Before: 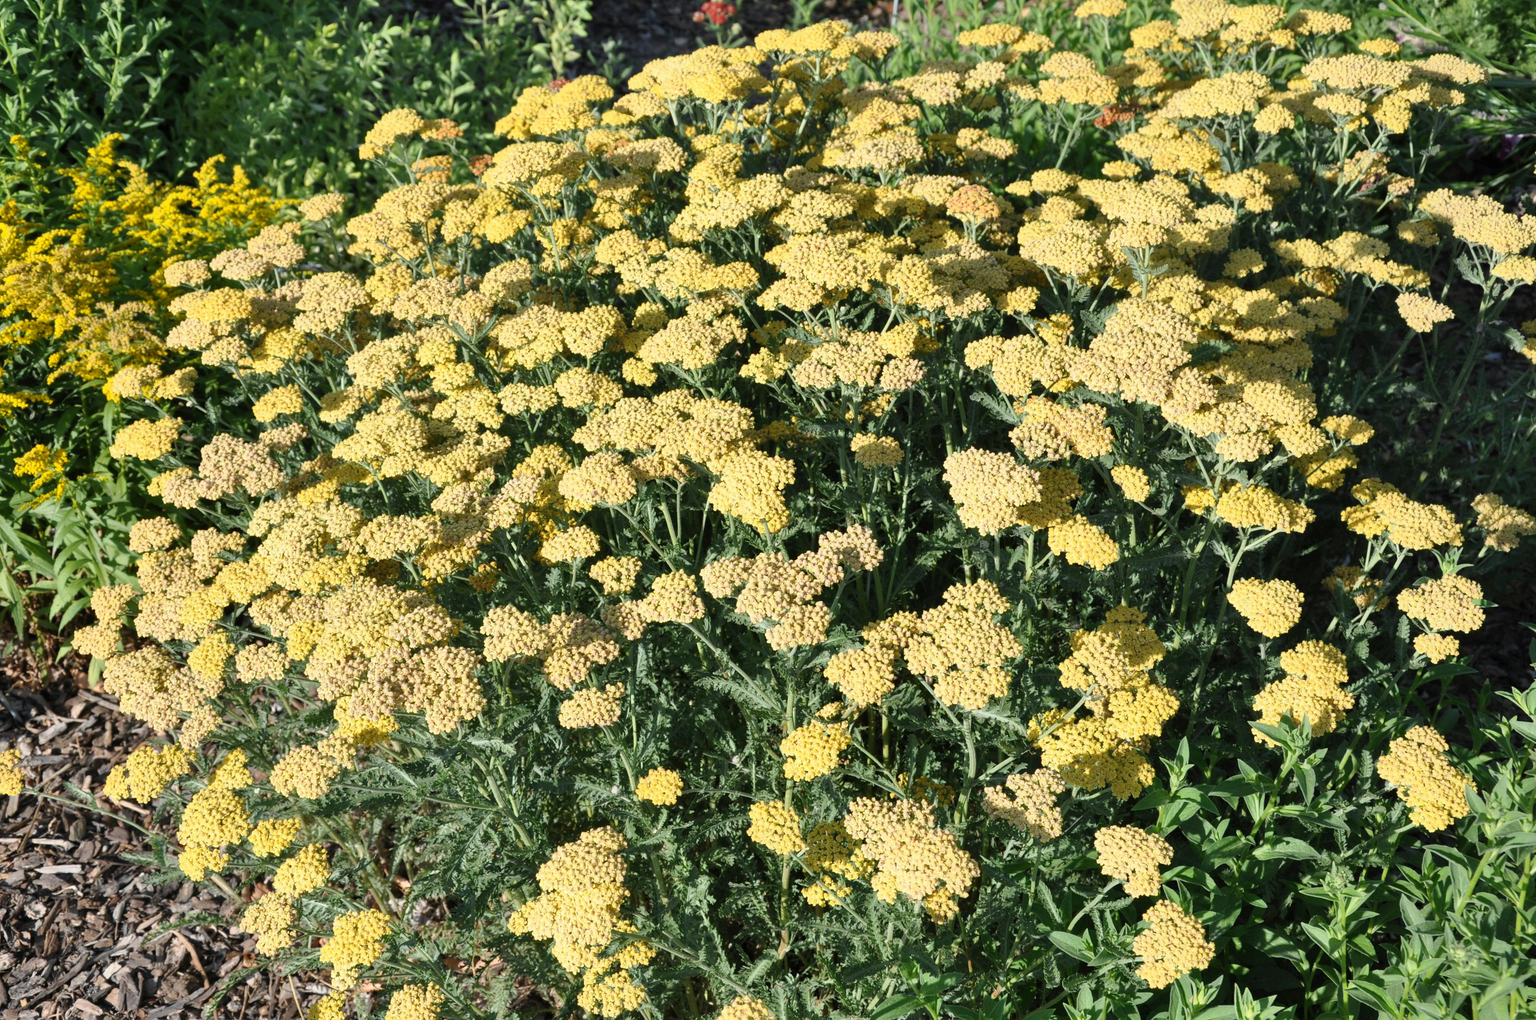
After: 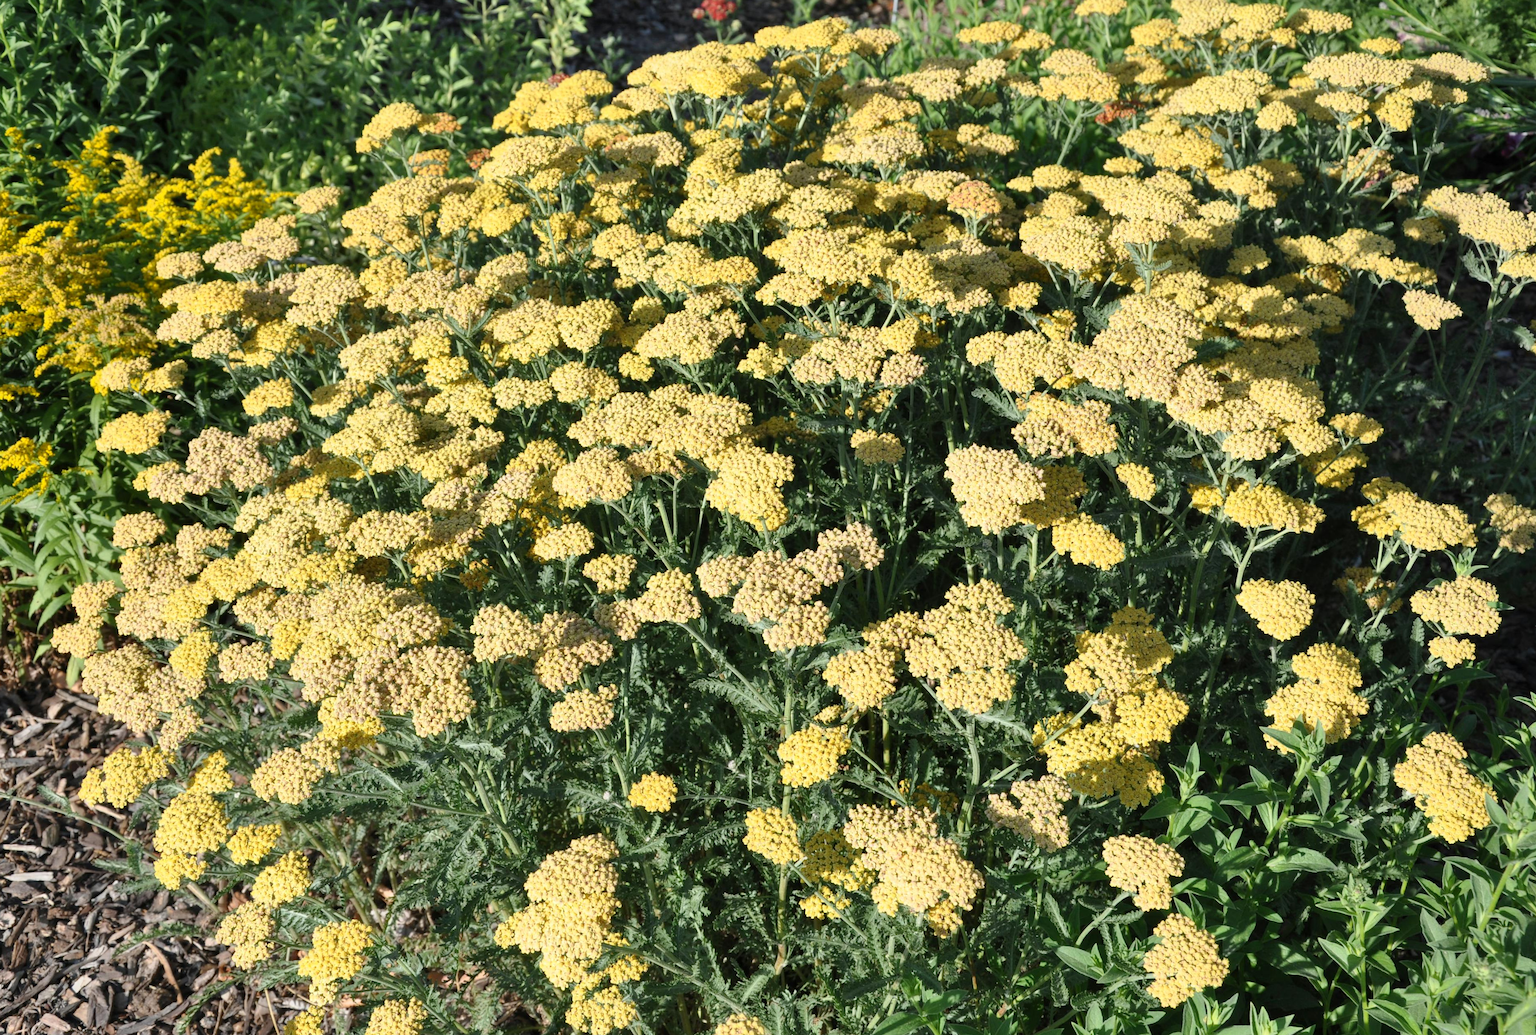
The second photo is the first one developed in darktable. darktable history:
rotate and perspective: rotation 0.226°, lens shift (vertical) -0.042, crop left 0.023, crop right 0.982, crop top 0.006, crop bottom 0.994
tone equalizer: on, module defaults
